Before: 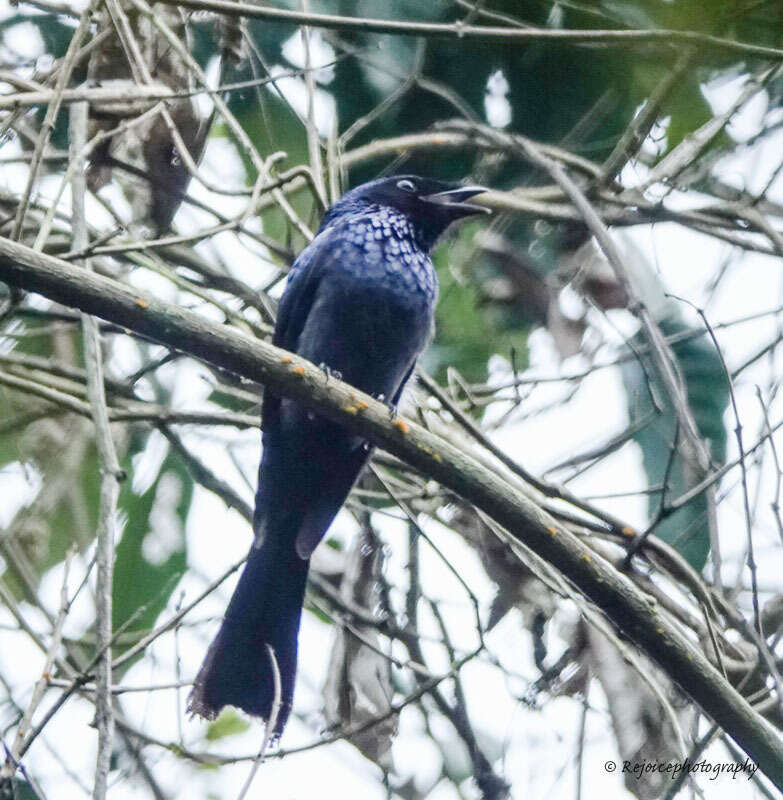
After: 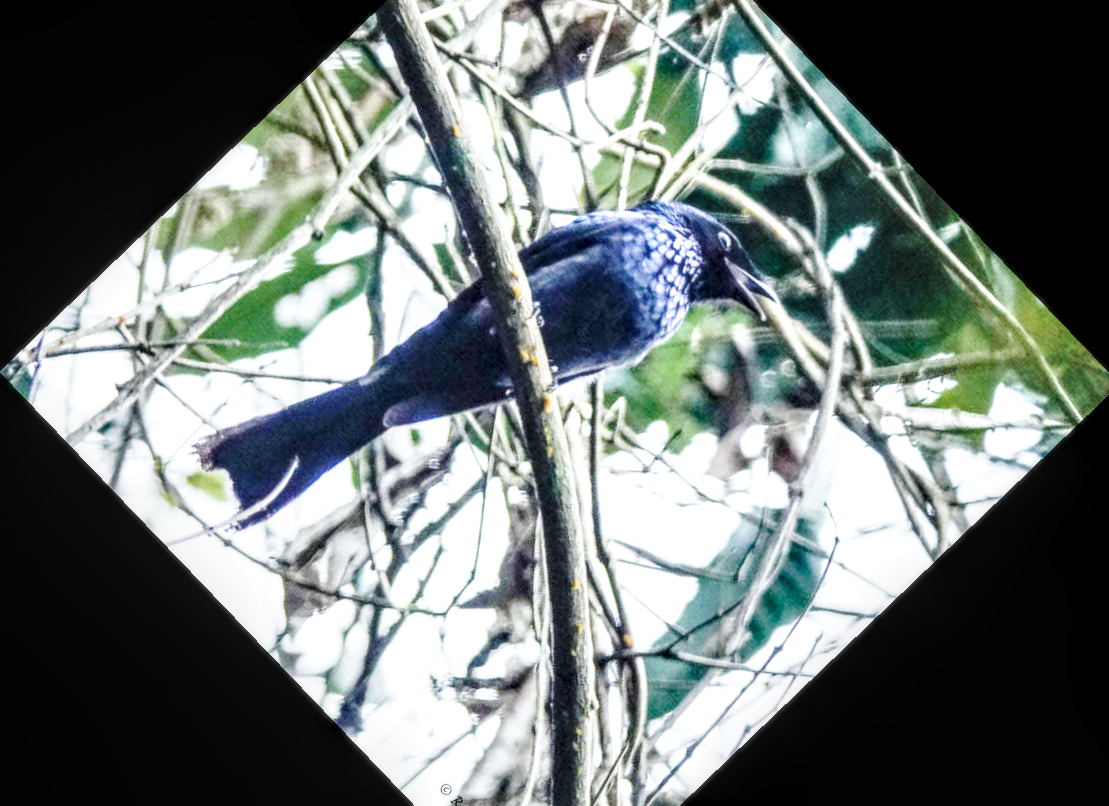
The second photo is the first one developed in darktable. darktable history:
base curve: curves: ch0 [(0, 0) (0.028, 0.03) (0.121, 0.232) (0.46, 0.748) (0.859, 0.968) (1, 1)], preserve colors none
haze removal: compatibility mode true, adaptive false
soften: size 10%, saturation 50%, brightness 0.2 EV, mix 10%
crop and rotate: angle -46.26°, top 16.234%, right 0.912%, bottom 11.704%
local contrast: highlights 60%, shadows 60%, detail 160%
color balance rgb: global vibrance 10%
contrast brightness saturation: brightness 0.15
